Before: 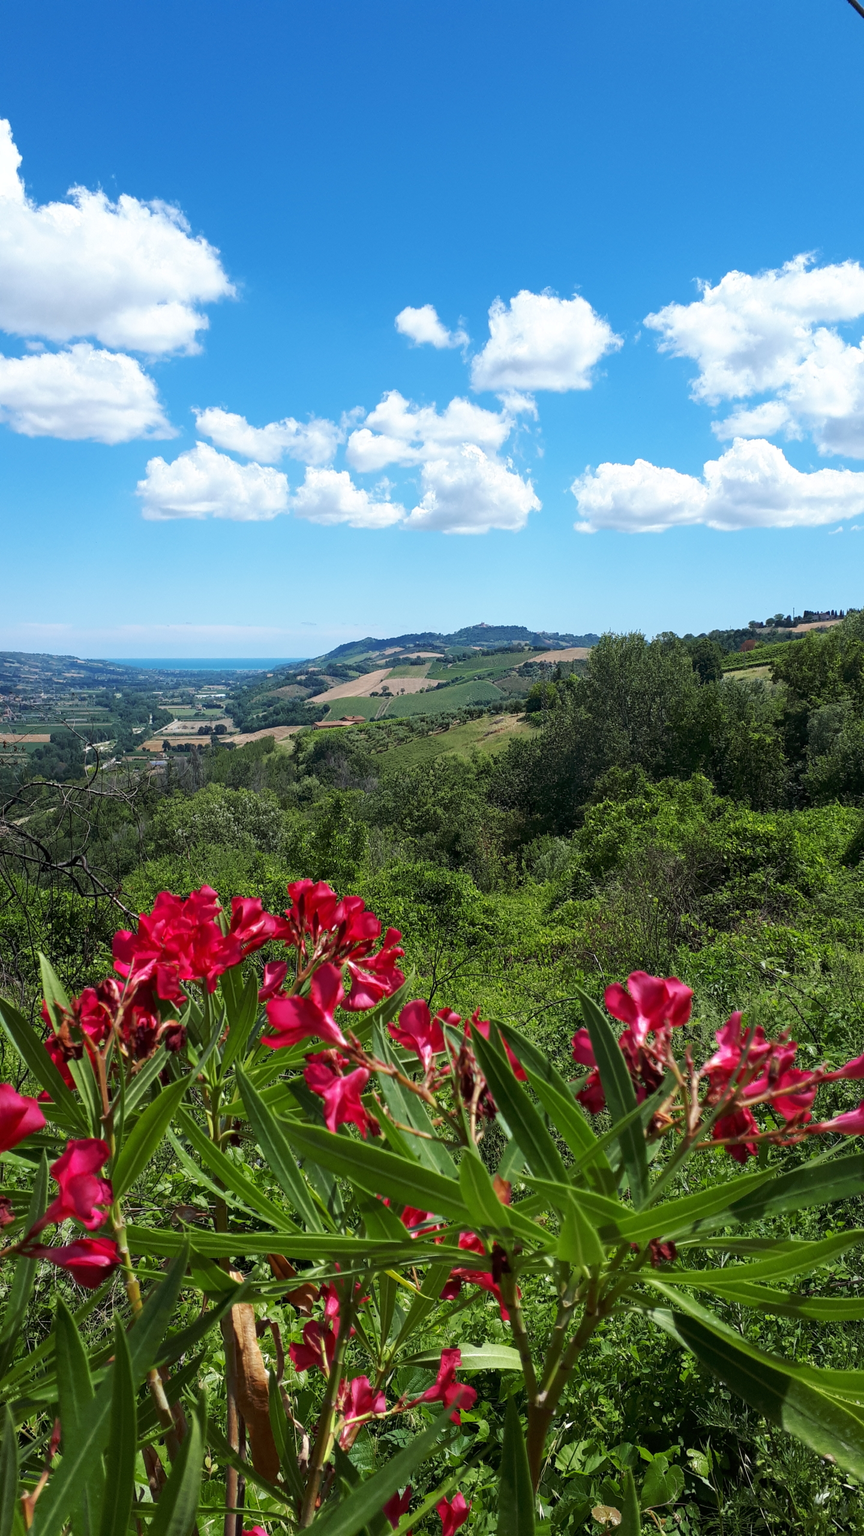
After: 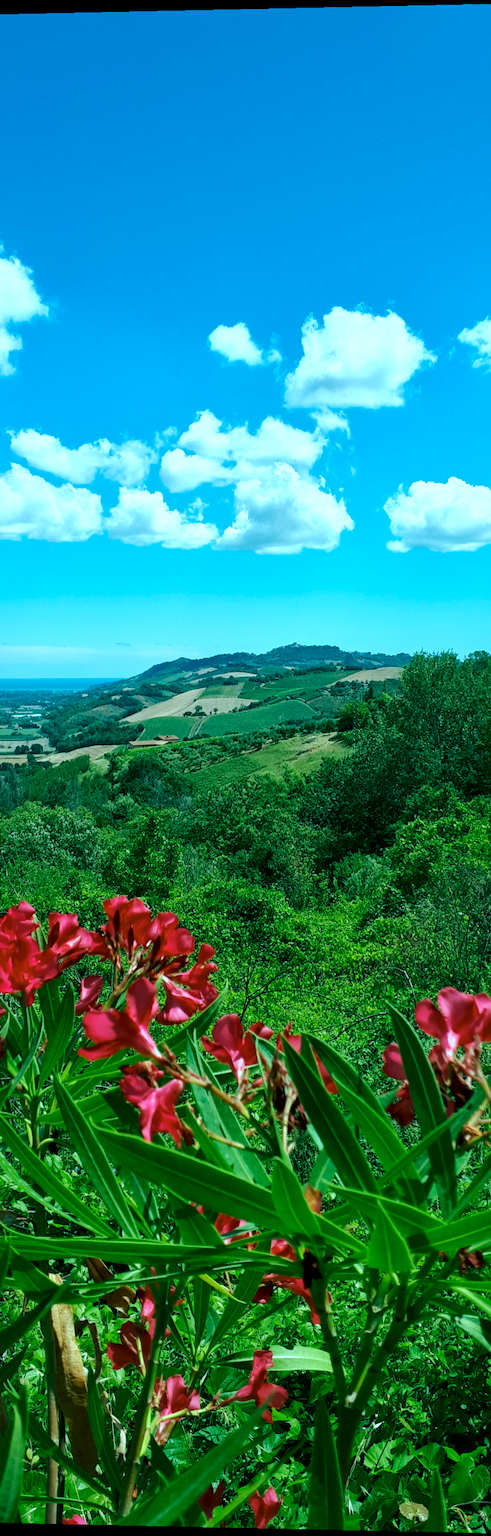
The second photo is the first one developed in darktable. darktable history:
crop: left 21.496%, right 22.254%
rotate and perspective: lens shift (vertical) 0.048, lens shift (horizontal) -0.024, automatic cropping off
local contrast: mode bilateral grid, contrast 20, coarseness 50, detail 148%, midtone range 0.2
color balance rgb: shadows lift › chroma 11.71%, shadows lift › hue 133.46°, power › chroma 2.15%, power › hue 166.83°, highlights gain › chroma 4%, highlights gain › hue 200.2°, perceptual saturation grading › global saturation 18.05%
